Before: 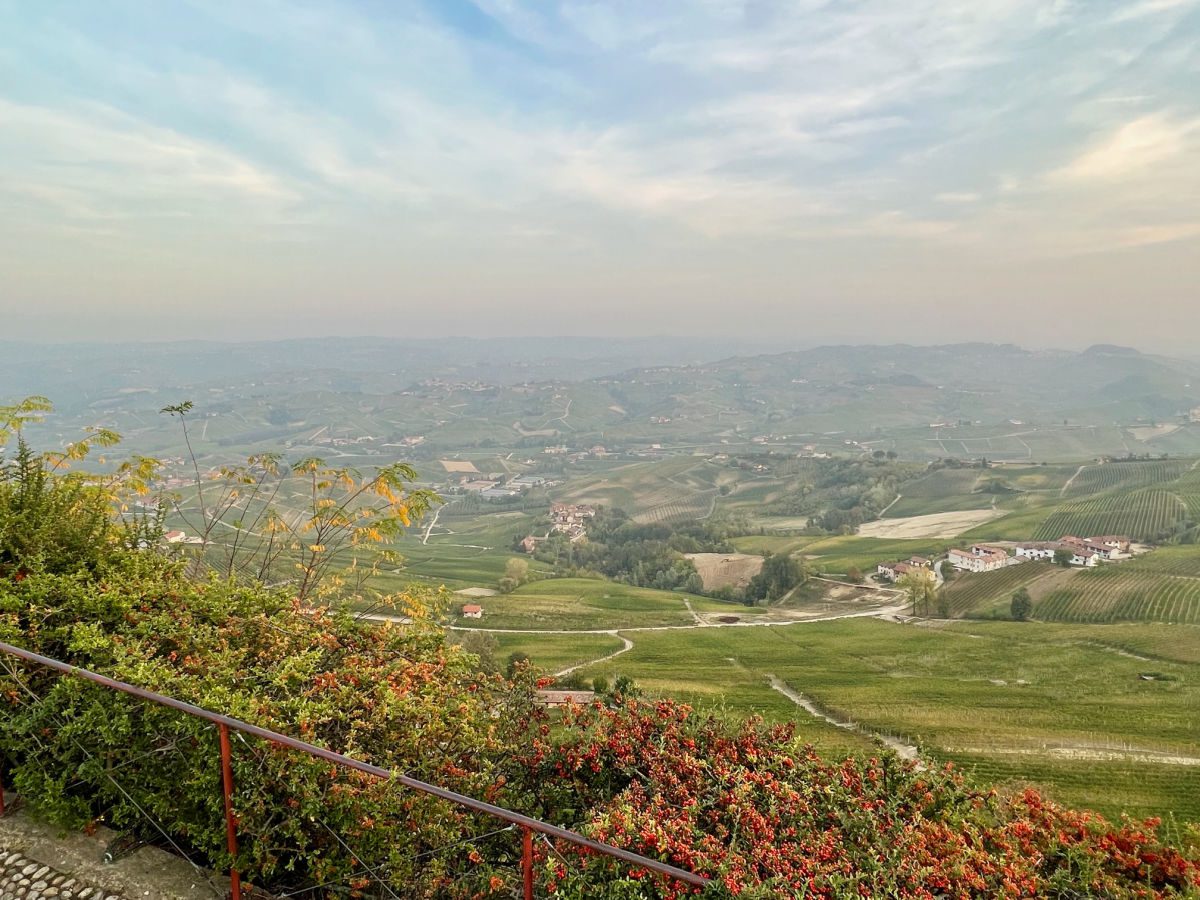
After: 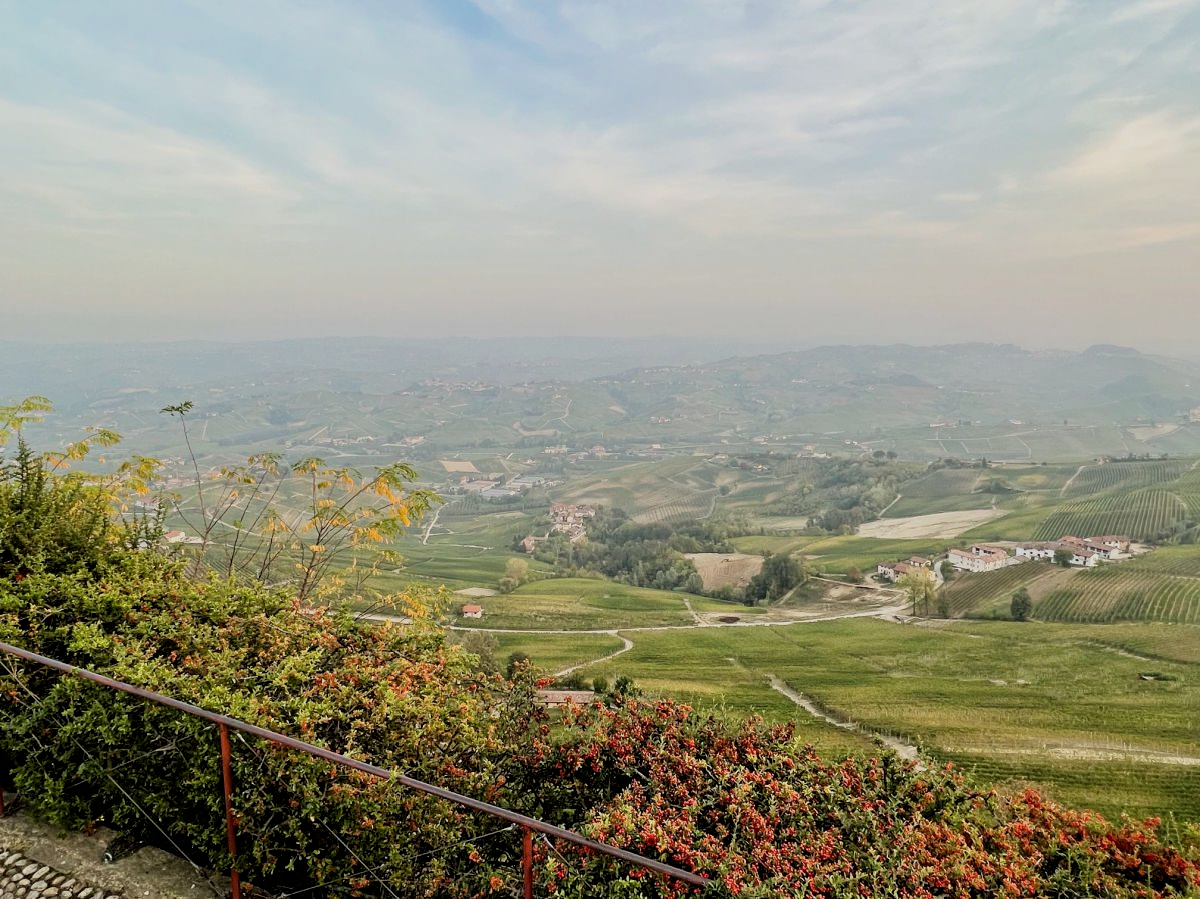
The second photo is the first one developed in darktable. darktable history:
filmic rgb: black relative exposure -5 EV, hardness 2.88, contrast 1.2, highlights saturation mix -30%
crop: bottom 0.071%
